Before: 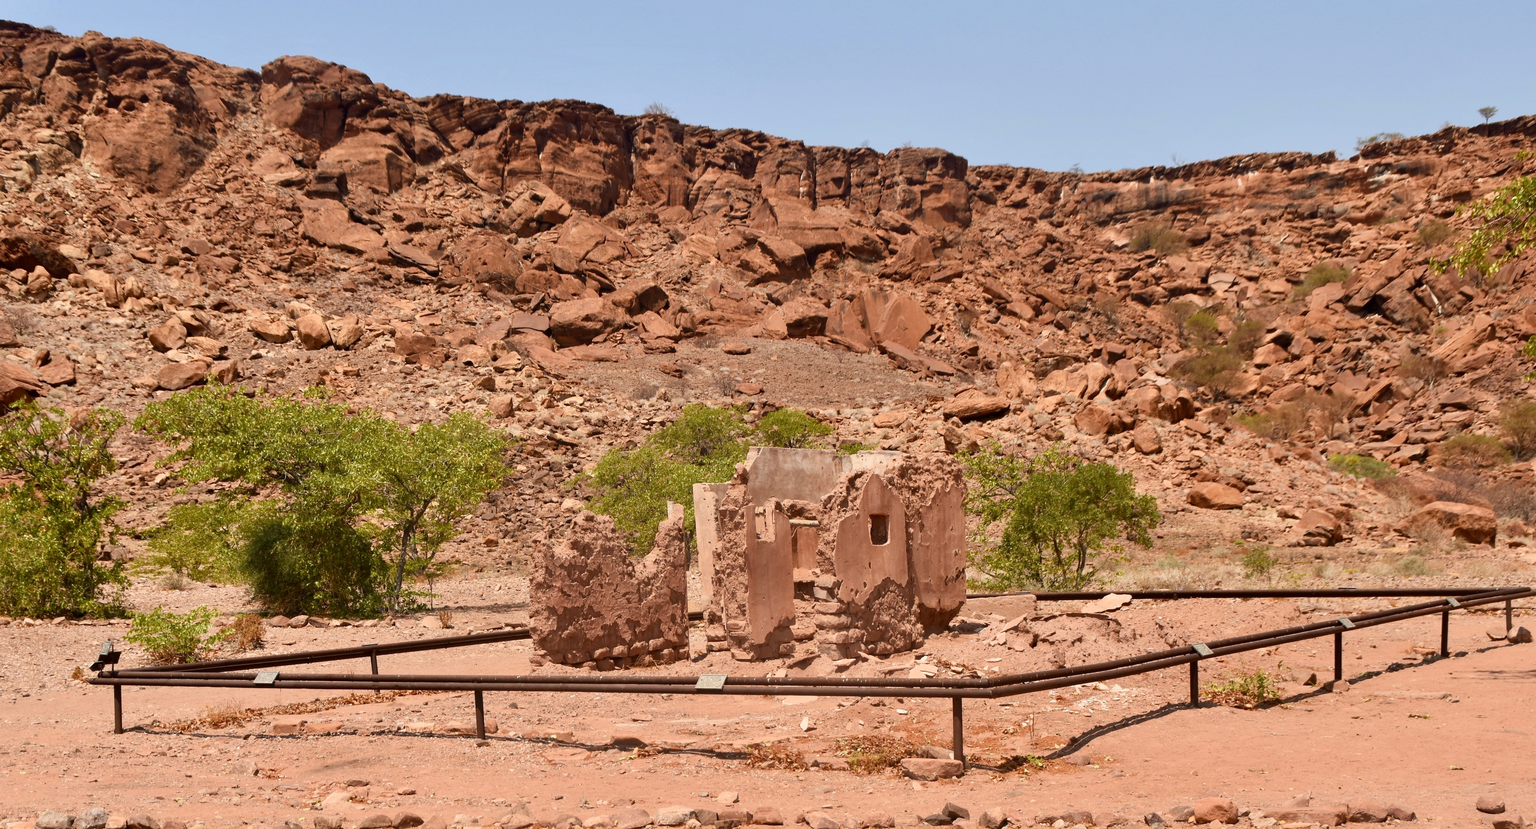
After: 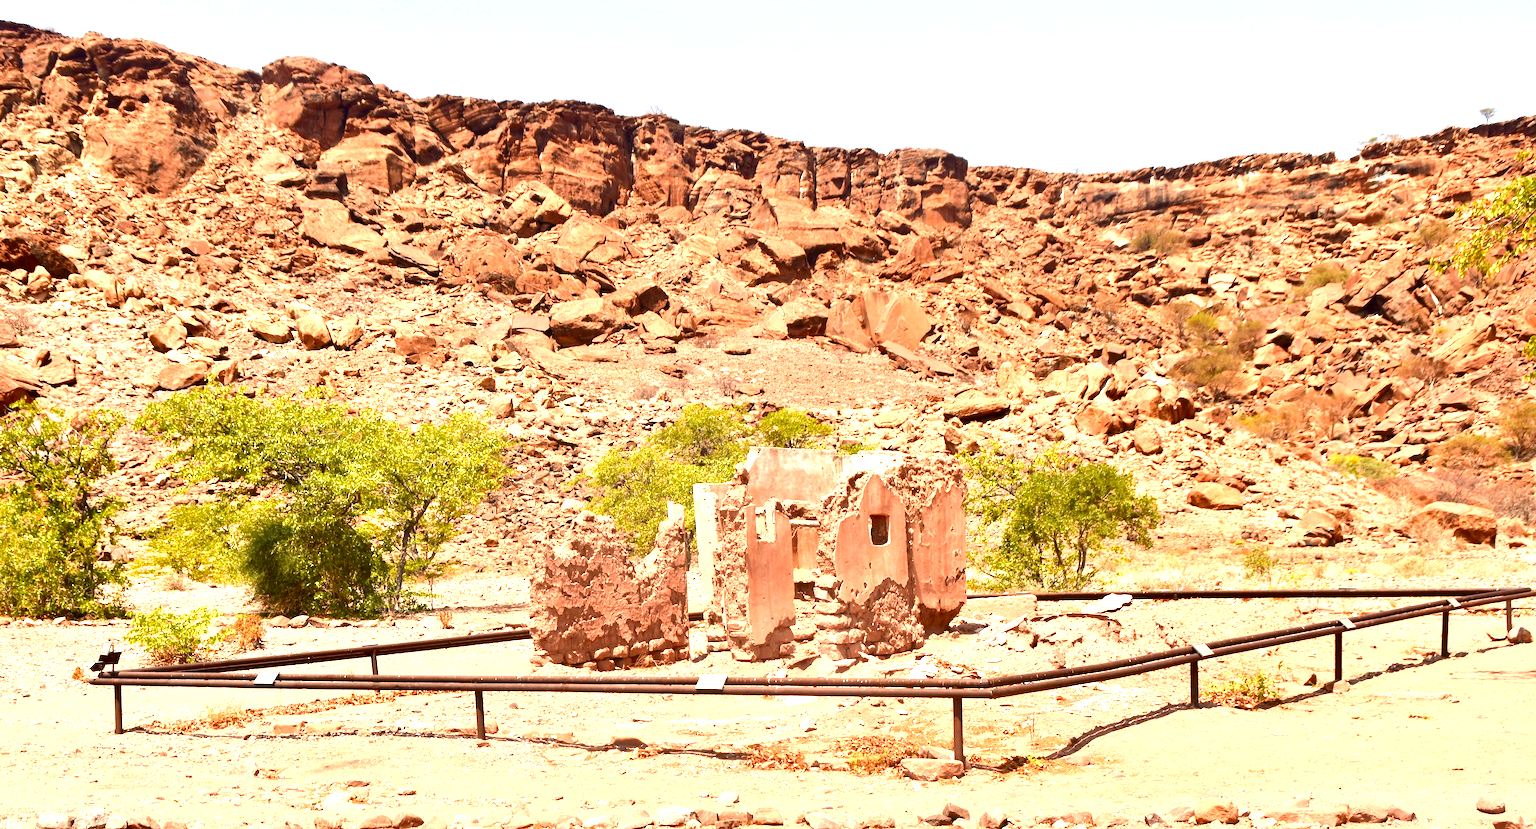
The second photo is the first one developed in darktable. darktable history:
contrast brightness saturation: contrast 0.125, brightness -0.051, saturation 0.159
sharpen: radius 2.908, amount 0.883, threshold 47.332
exposure: black level correction 0, exposure 1.548 EV, compensate highlight preservation false
contrast equalizer: octaves 7, y [[0.5 ×6], [0.5 ×6], [0.5, 0.5, 0.501, 0.545, 0.707, 0.863], [0 ×6], [0 ×6]]
tone equalizer: on, module defaults
